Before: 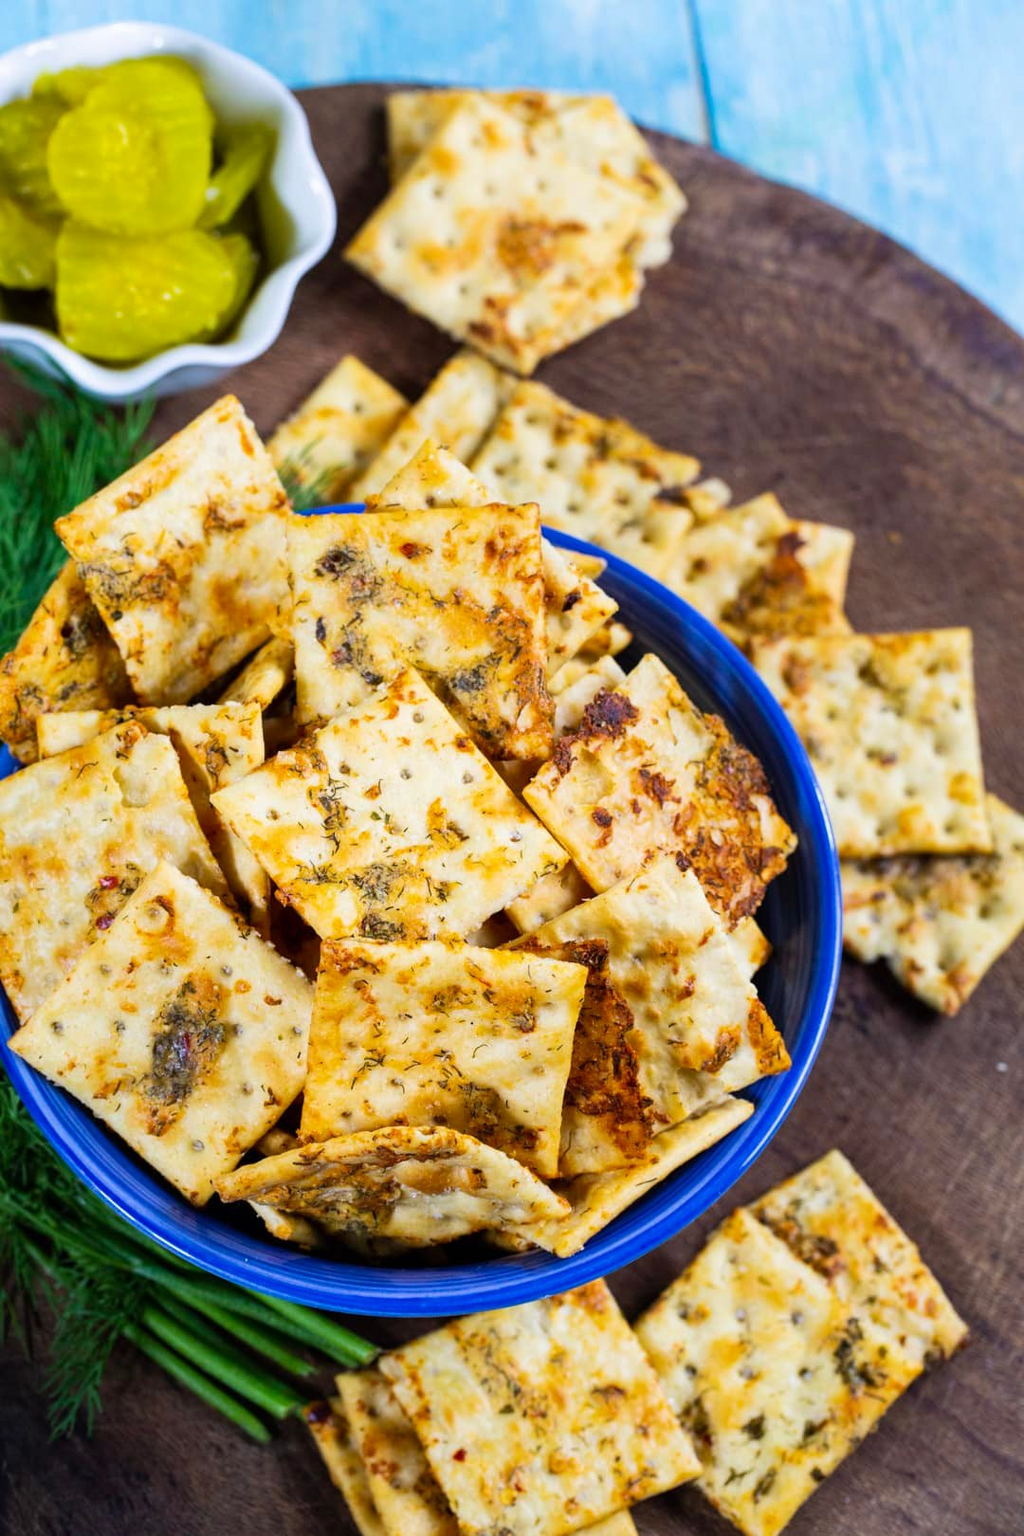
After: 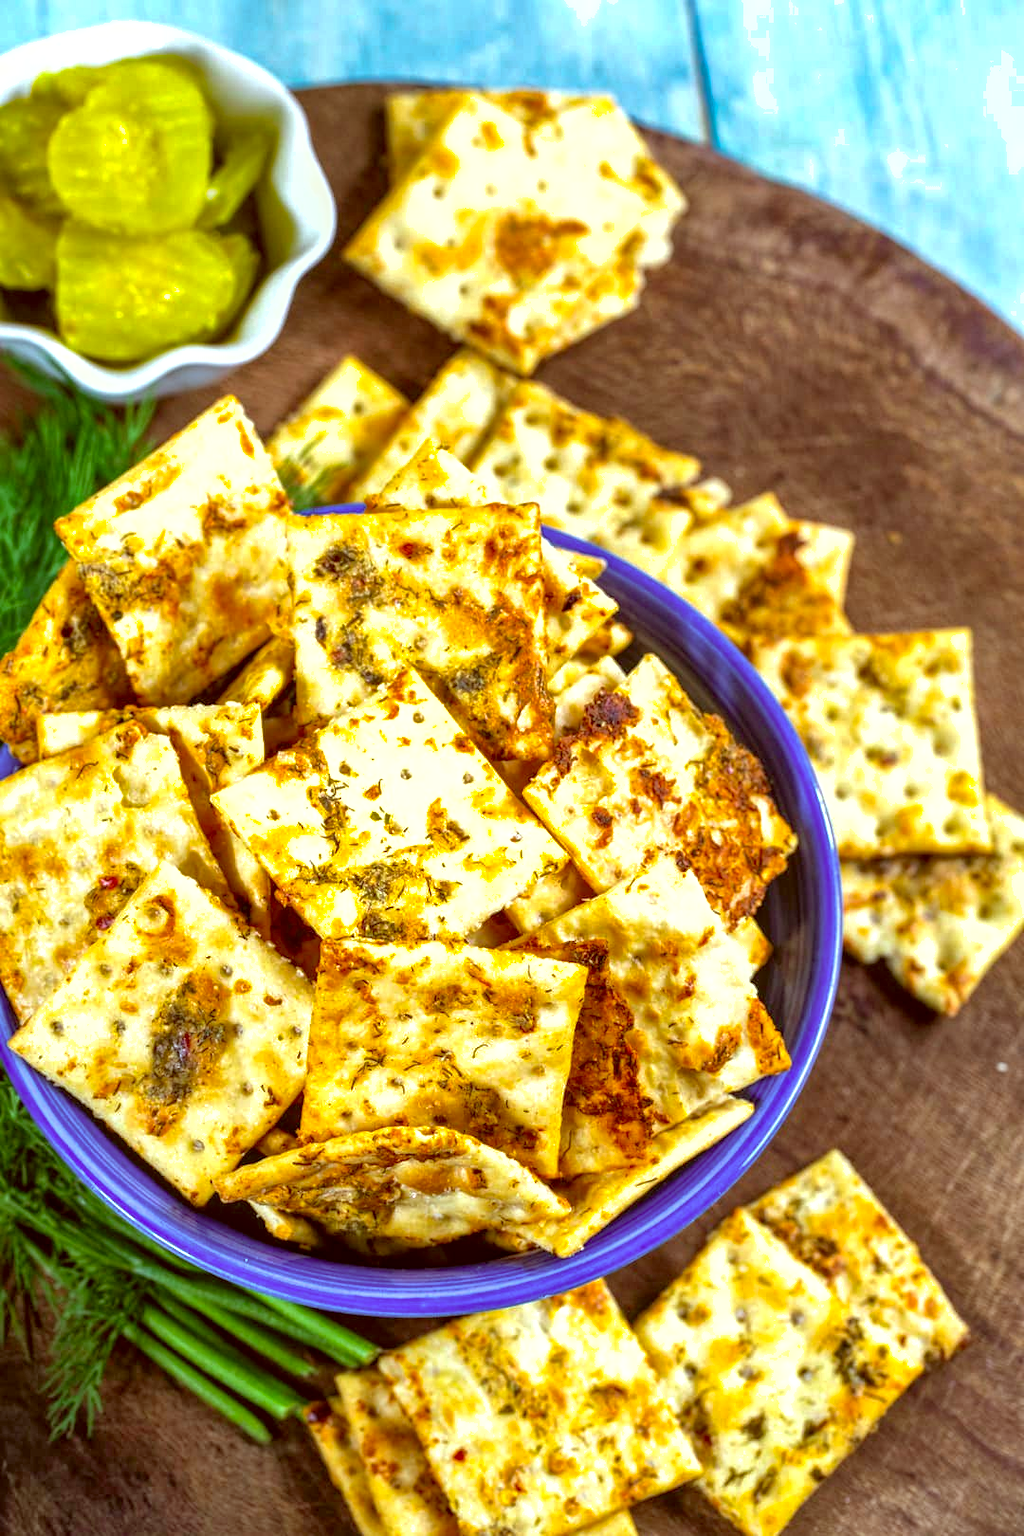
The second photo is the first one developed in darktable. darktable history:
exposure: black level correction 0, exposure 0.499 EV, compensate highlight preservation false
local contrast: highlights 63%, detail 143%, midtone range 0.43
color correction: highlights a* -5.98, highlights b* 9.34, shadows a* 10.64, shadows b* 23.8
shadows and highlights: on, module defaults
